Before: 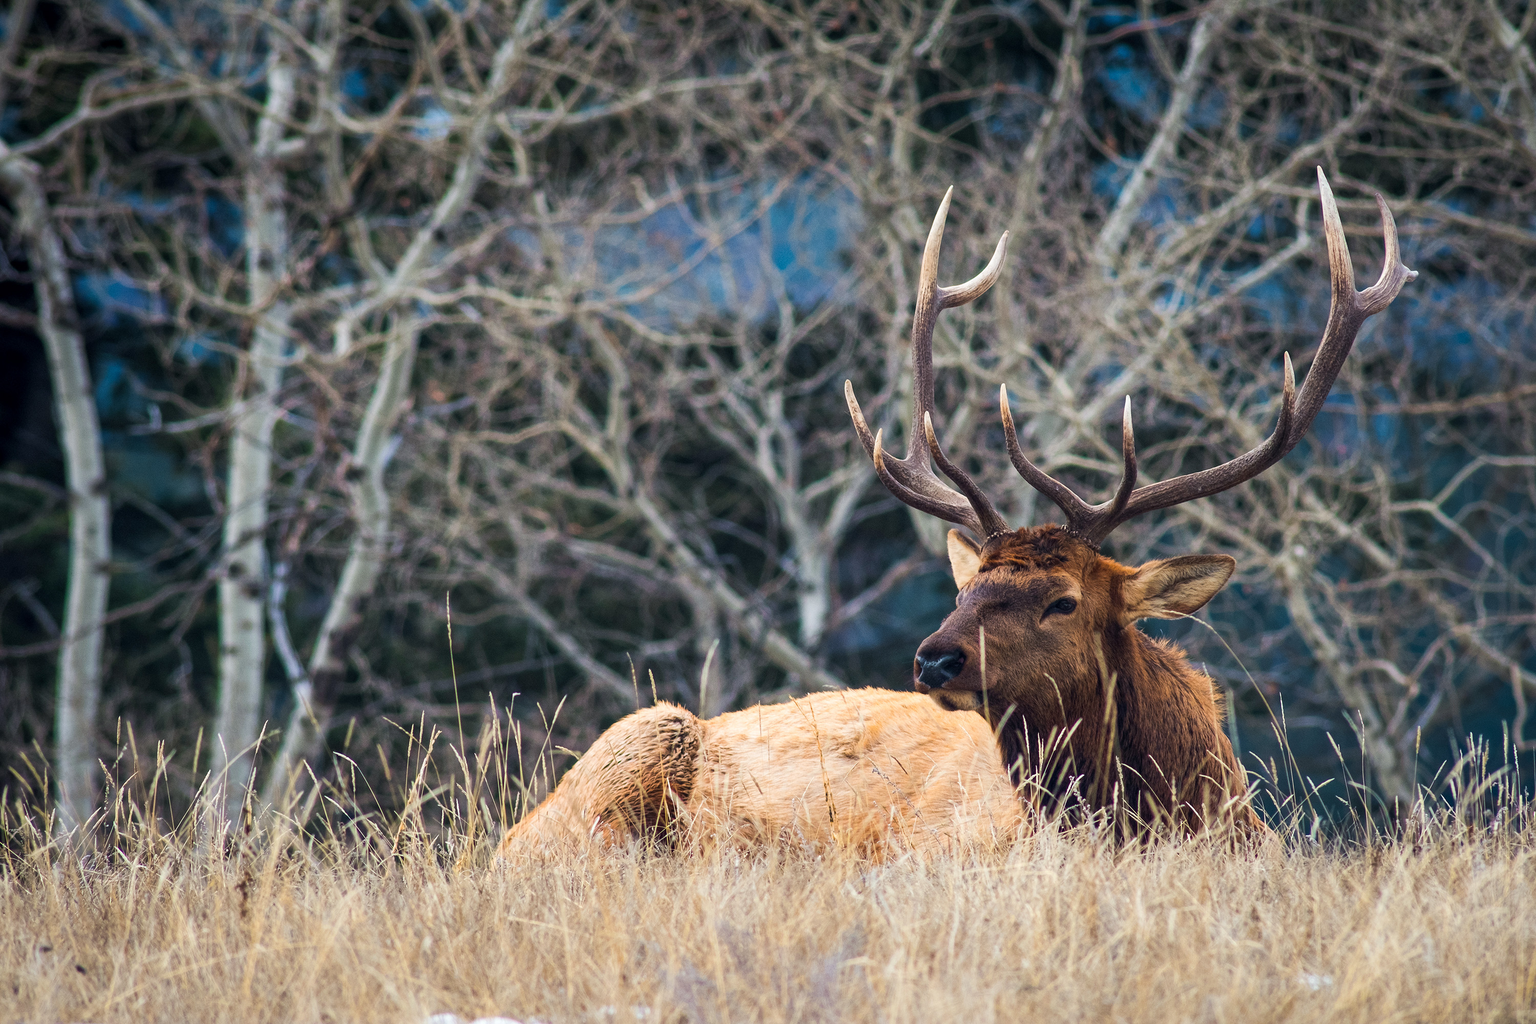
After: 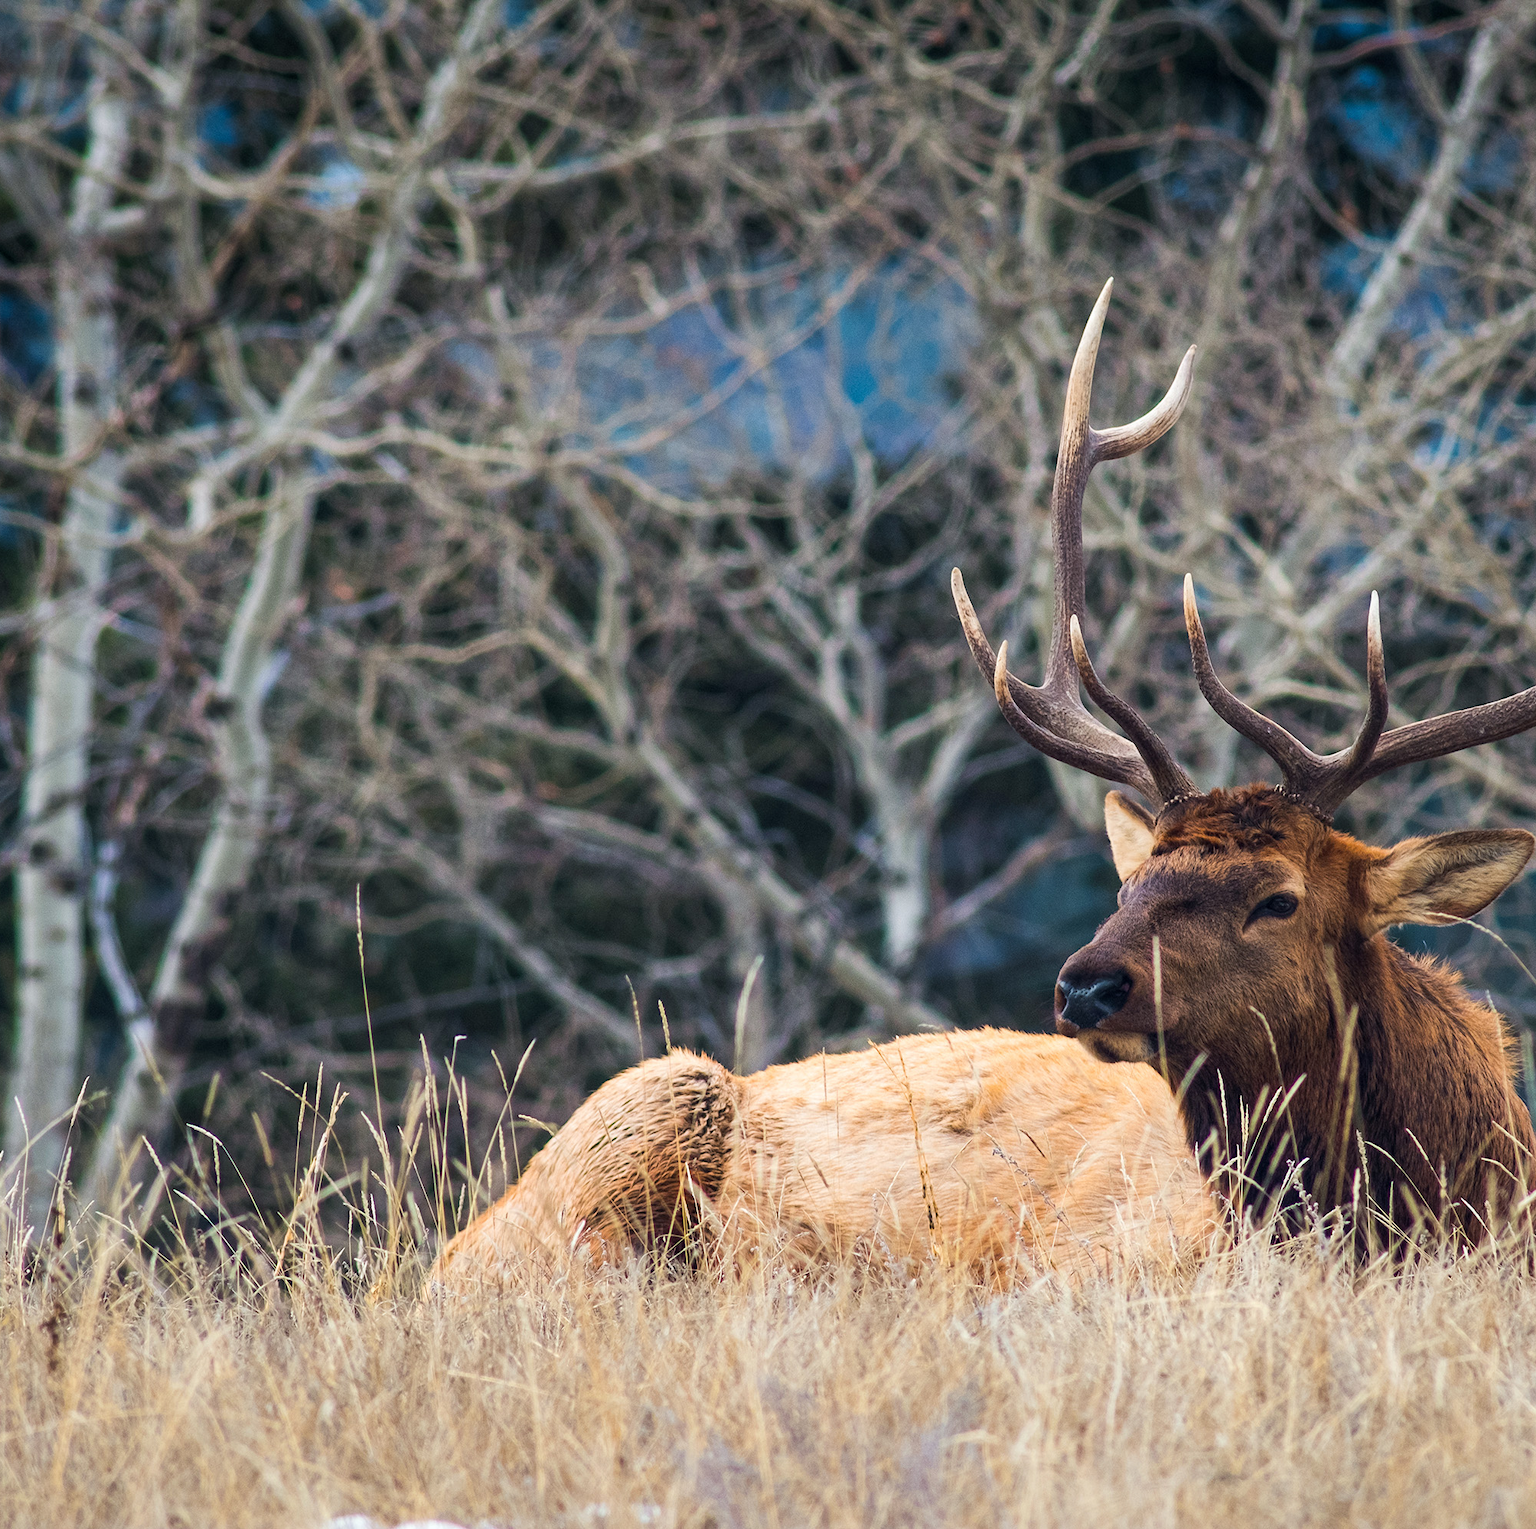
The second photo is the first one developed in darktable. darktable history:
crop and rotate: left 13.574%, right 19.519%
